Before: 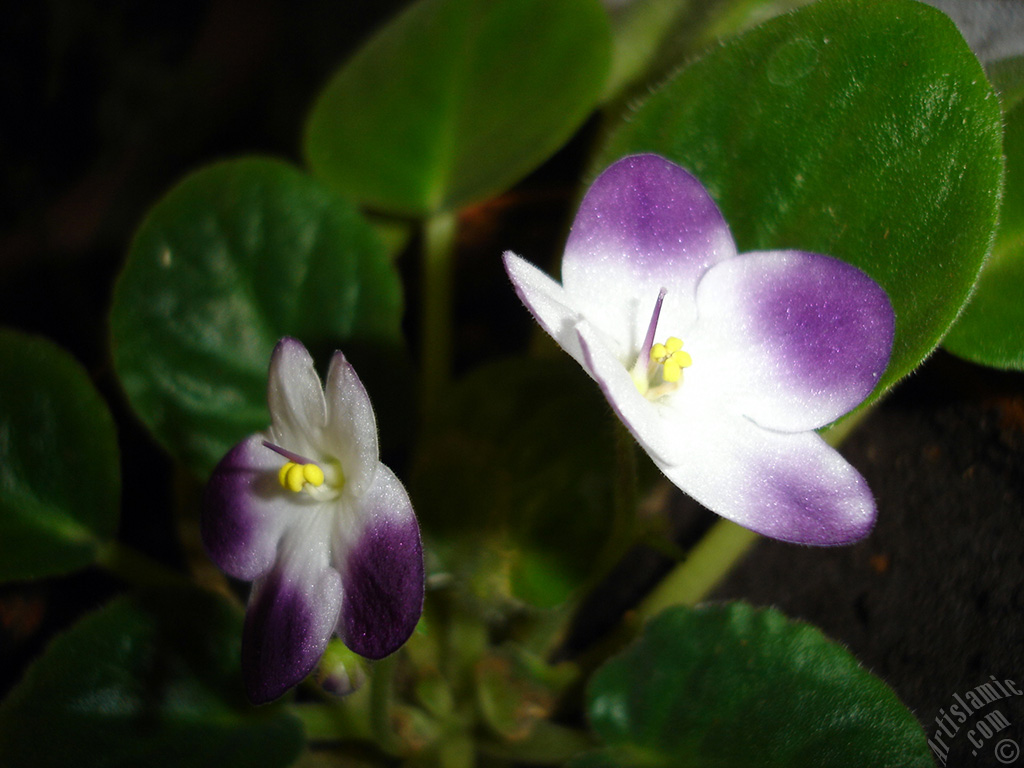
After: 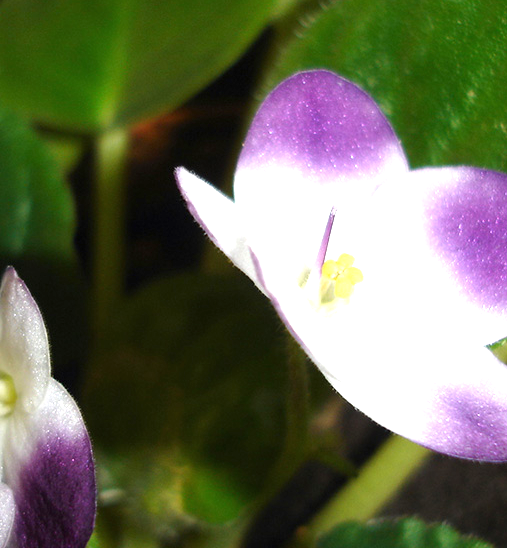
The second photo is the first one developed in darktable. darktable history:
exposure: black level correction 0, exposure 1 EV, compensate exposure bias true, compensate highlight preservation false
crop: left 32.075%, top 10.976%, right 18.355%, bottom 17.596%
